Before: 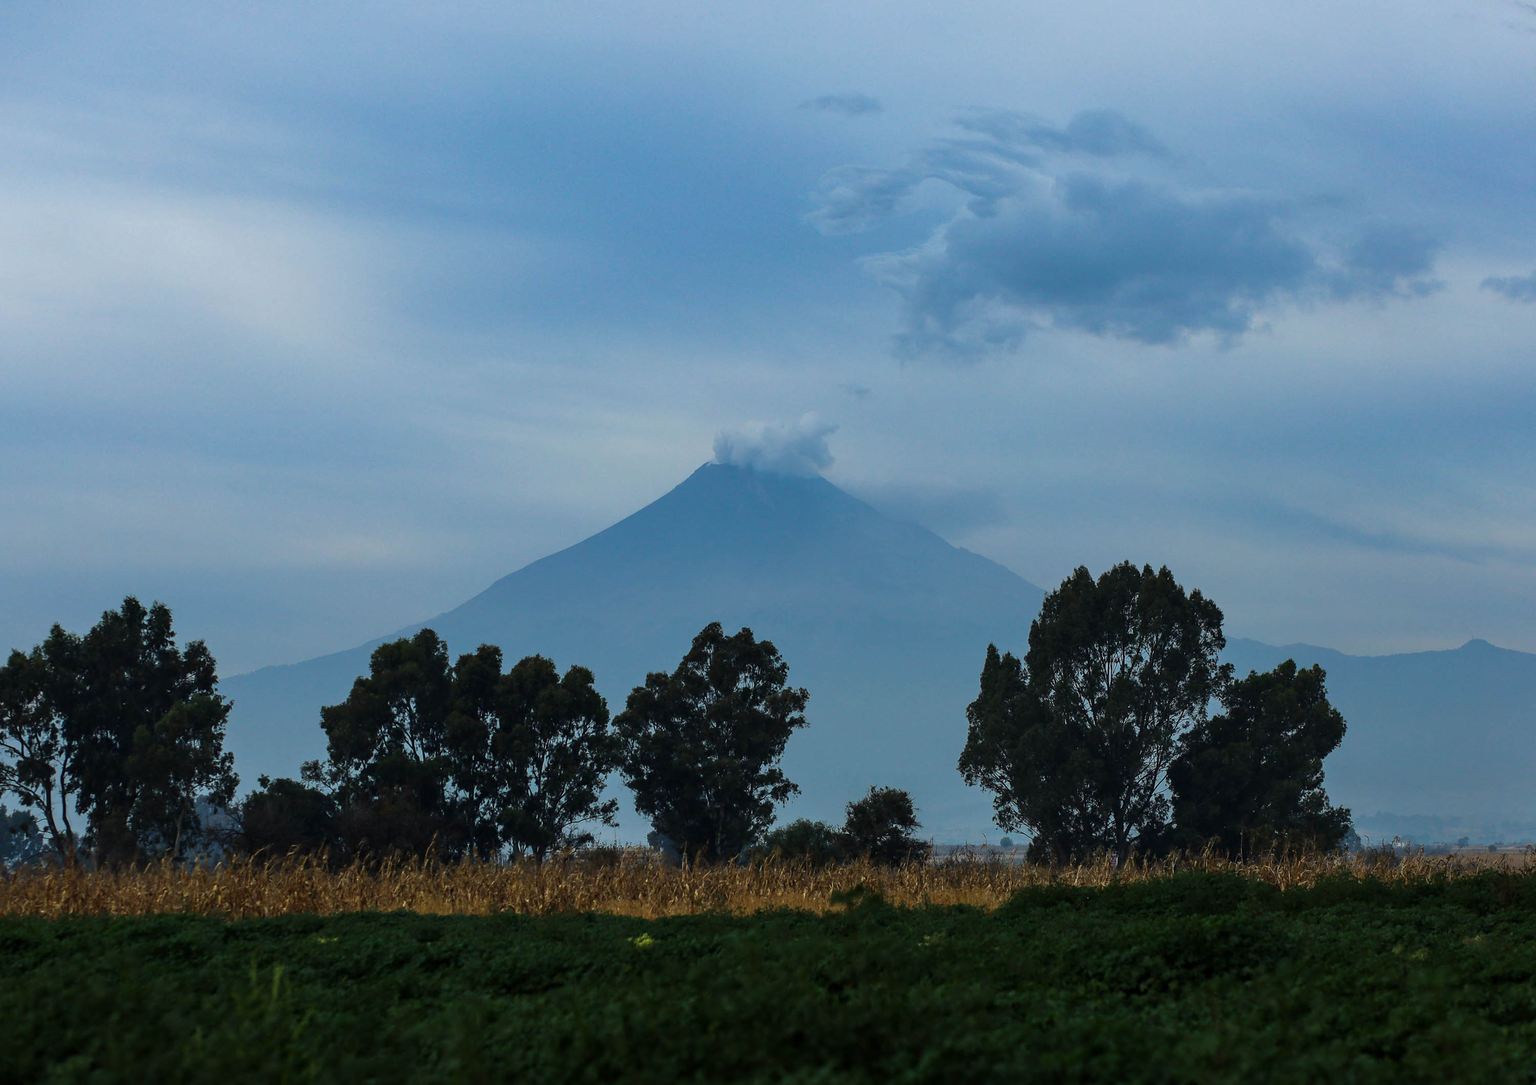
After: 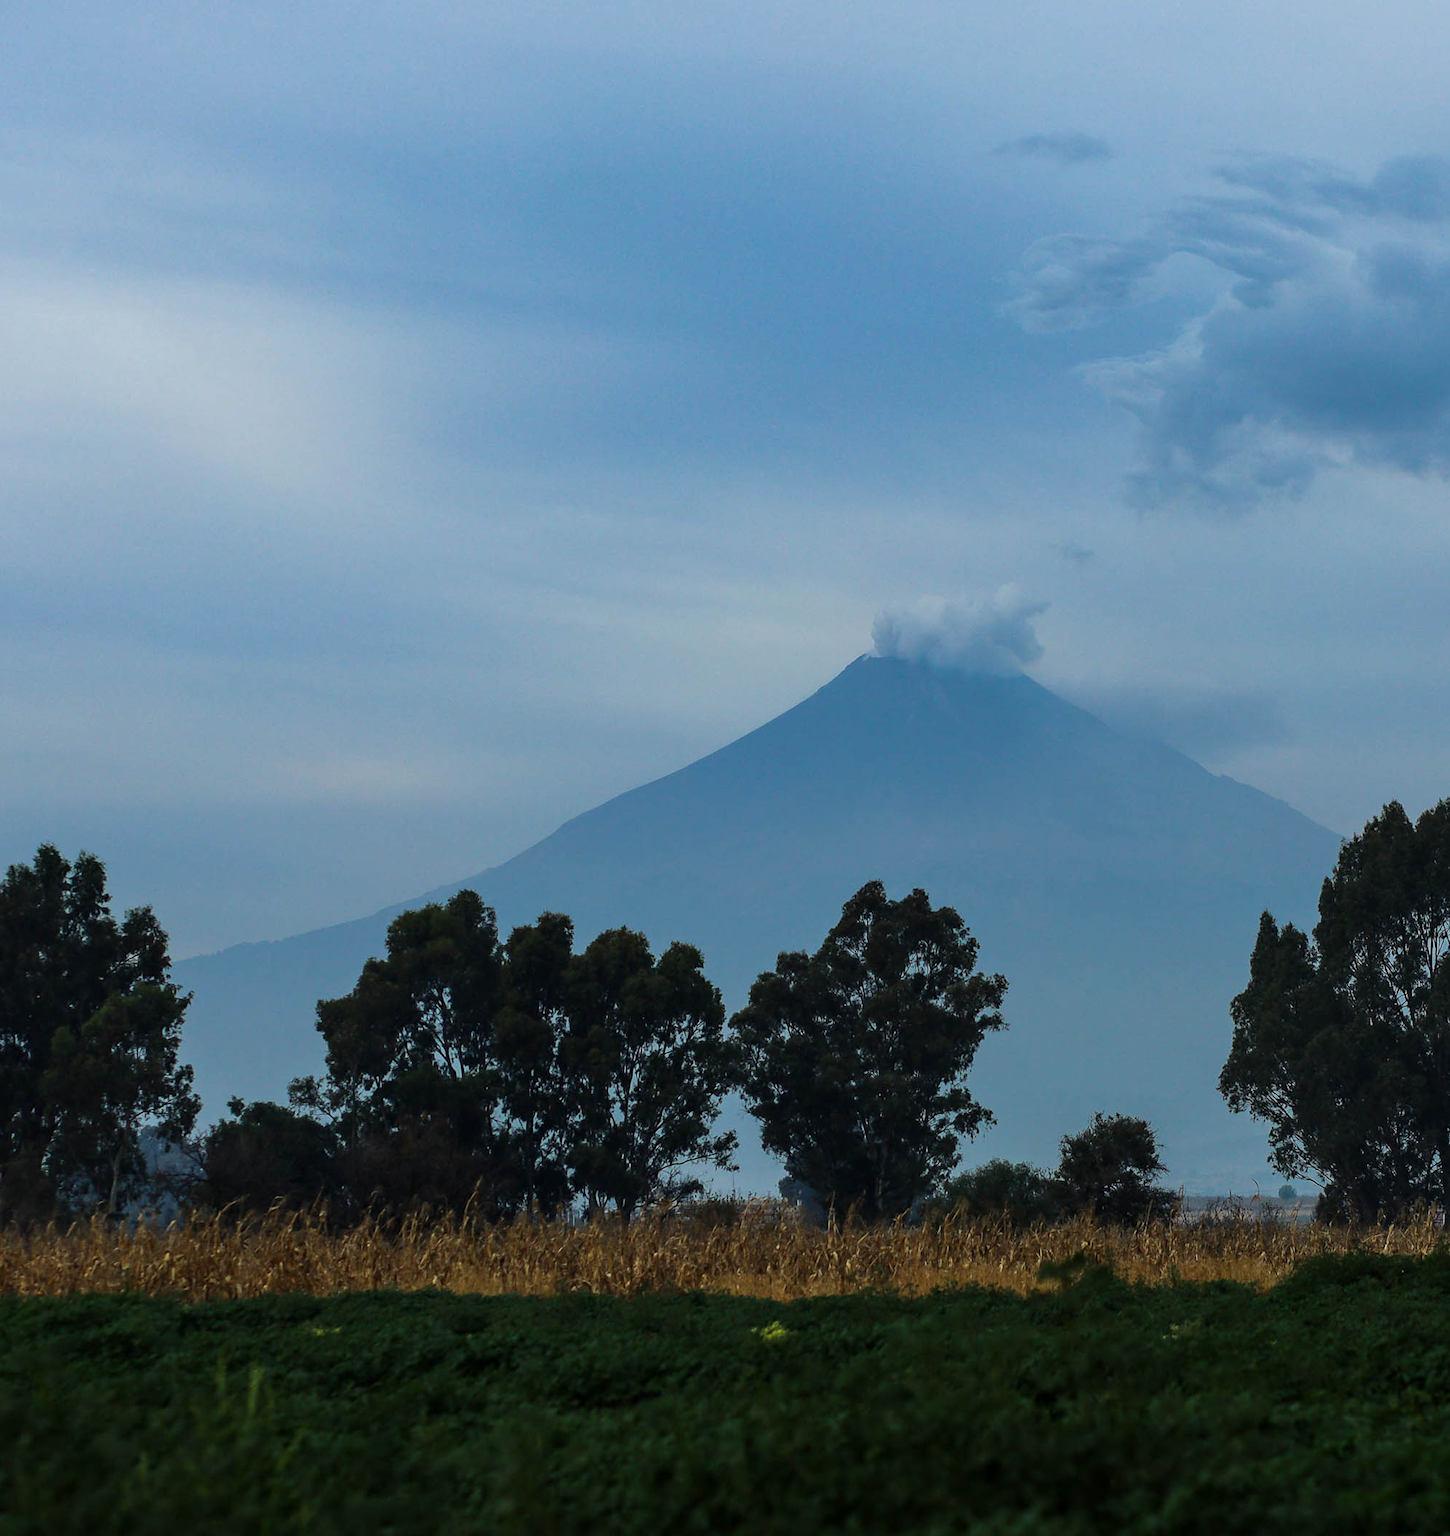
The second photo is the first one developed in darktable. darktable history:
crop and rotate: left 6.396%, right 26.888%
